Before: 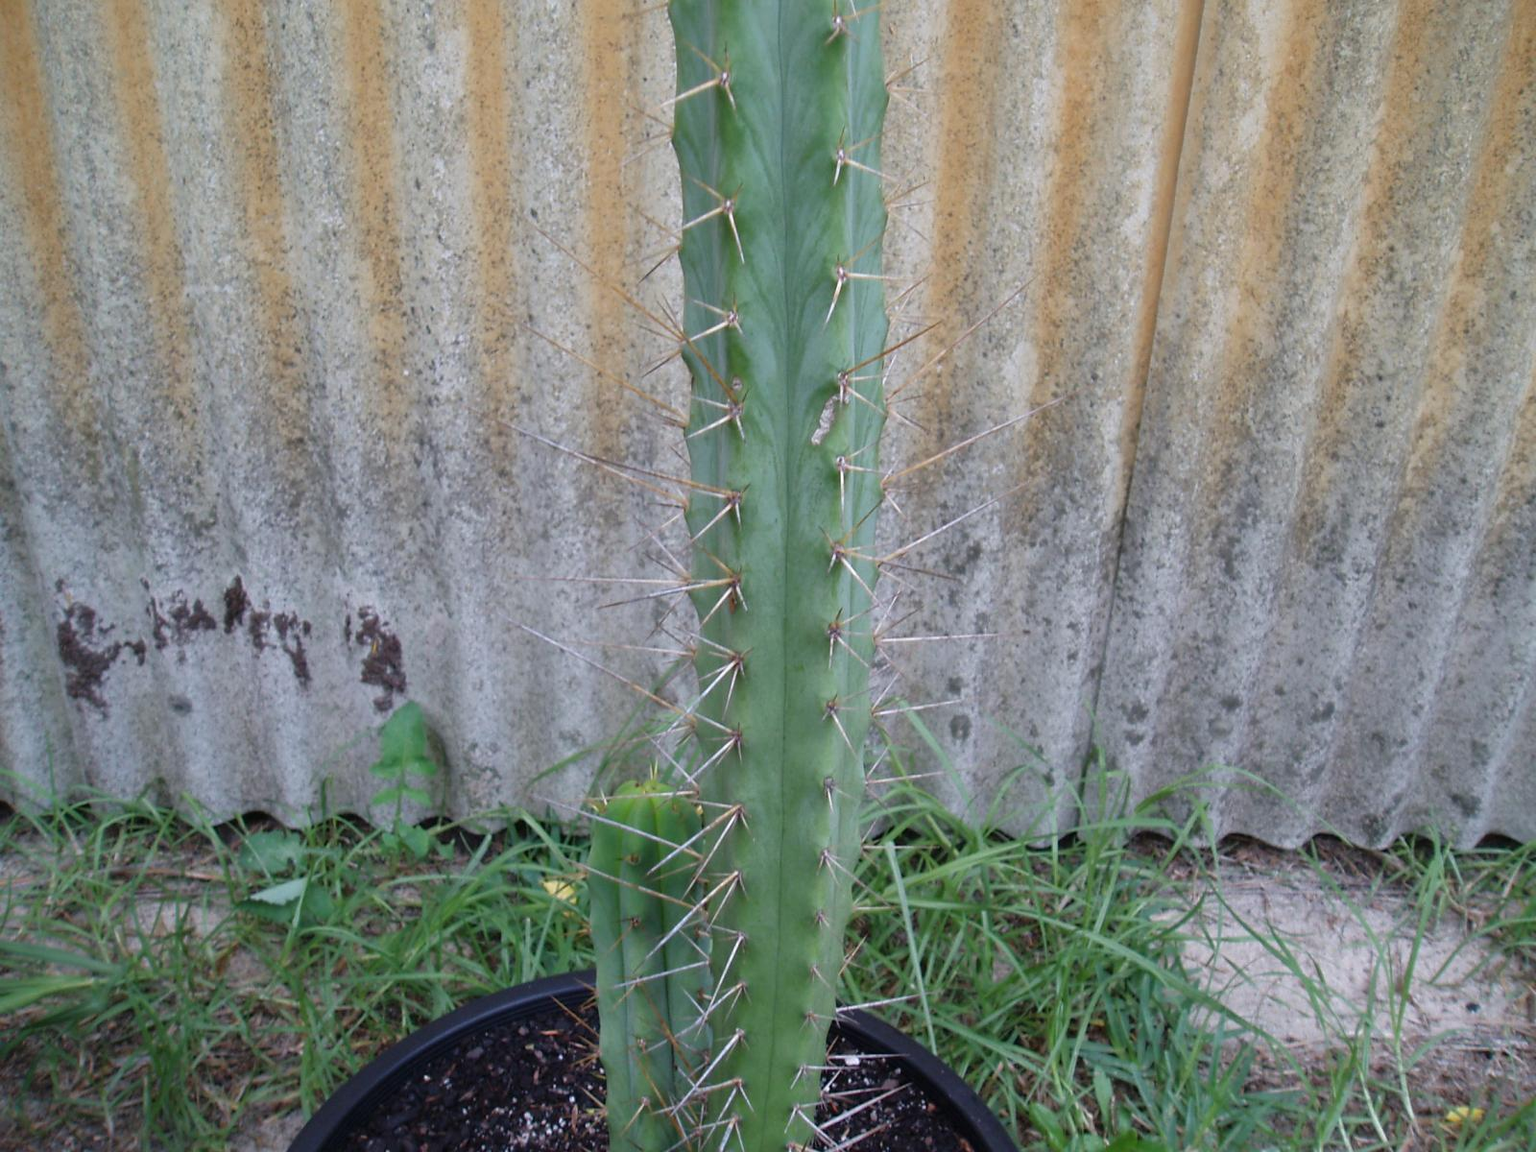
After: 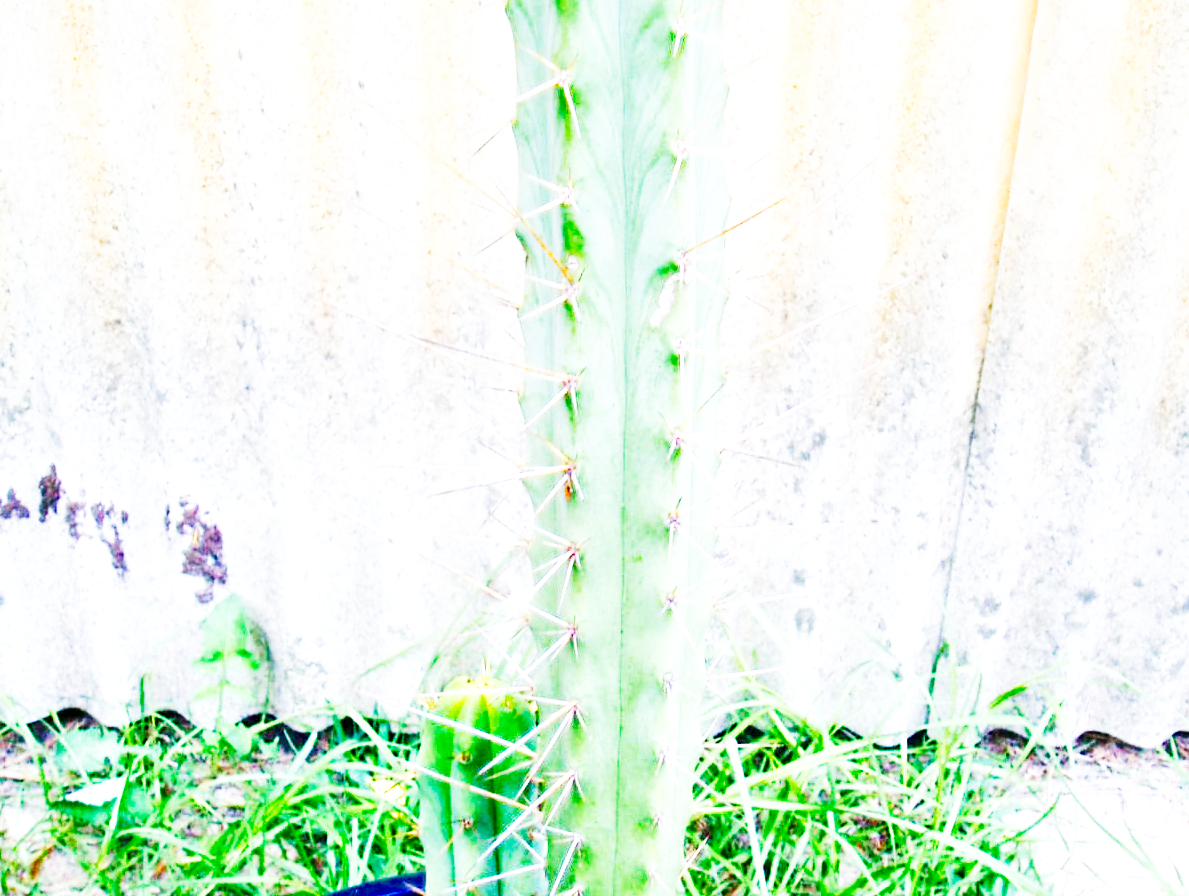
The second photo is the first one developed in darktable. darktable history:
tone curve: curves: ch0 [(0, 0) (0.004, 0.001) (0.133, 0.132) (0.325, 0.395) (0.455, 0.565) (0.832, 0.925) (1, 1)], preserve colors none
crop and rotate: left 12.219%, top 11.45%, right 13.424%, bottom 13.861%
base curve: curves: ch0 [(0, 0) (0.007, 0.004) (0.027, 0.03) (0.046, 0.07) (0.207, 0.54) (0.442, 0.872) (0.673, 0.972) (1, 1)], preserve colors none
color balance rgb: shadows lift › chroma 3.328%, shadows lift › hue 241.41°, perceptual saturation grading › global saturation 20%, perceptual saturation grading › highlights -24.946%, perceptual saturation grading › shadows 49.988%, perceptual brilliance grading › global brilliance 12.601%, global vibrance 10.627%, saturation formula JzAzBz (2021)
exposure: black level correction 0, exposure 0.692 EV, compensate highlight preservation false
local contrast: highlights 100%, shadows 100%, detail 119%, midtone range 0.2
color zones: curves: ch0 [(0, 0.559) (0.153, 0.551) (0.229, 0.5) (0.429, 0.5) (0.571, 0.5) (0.714, 0.5) (0.857, 0.5) (1, 0.559)]; ch1 [(0, 0.417) (0.112, 0.336) (0.213, 0.26) (0.429, 0.34) (0.571, 0.35) (0.683, 0.331) (0.857, 0.344) (1, 0.417)], mix -123.38%
